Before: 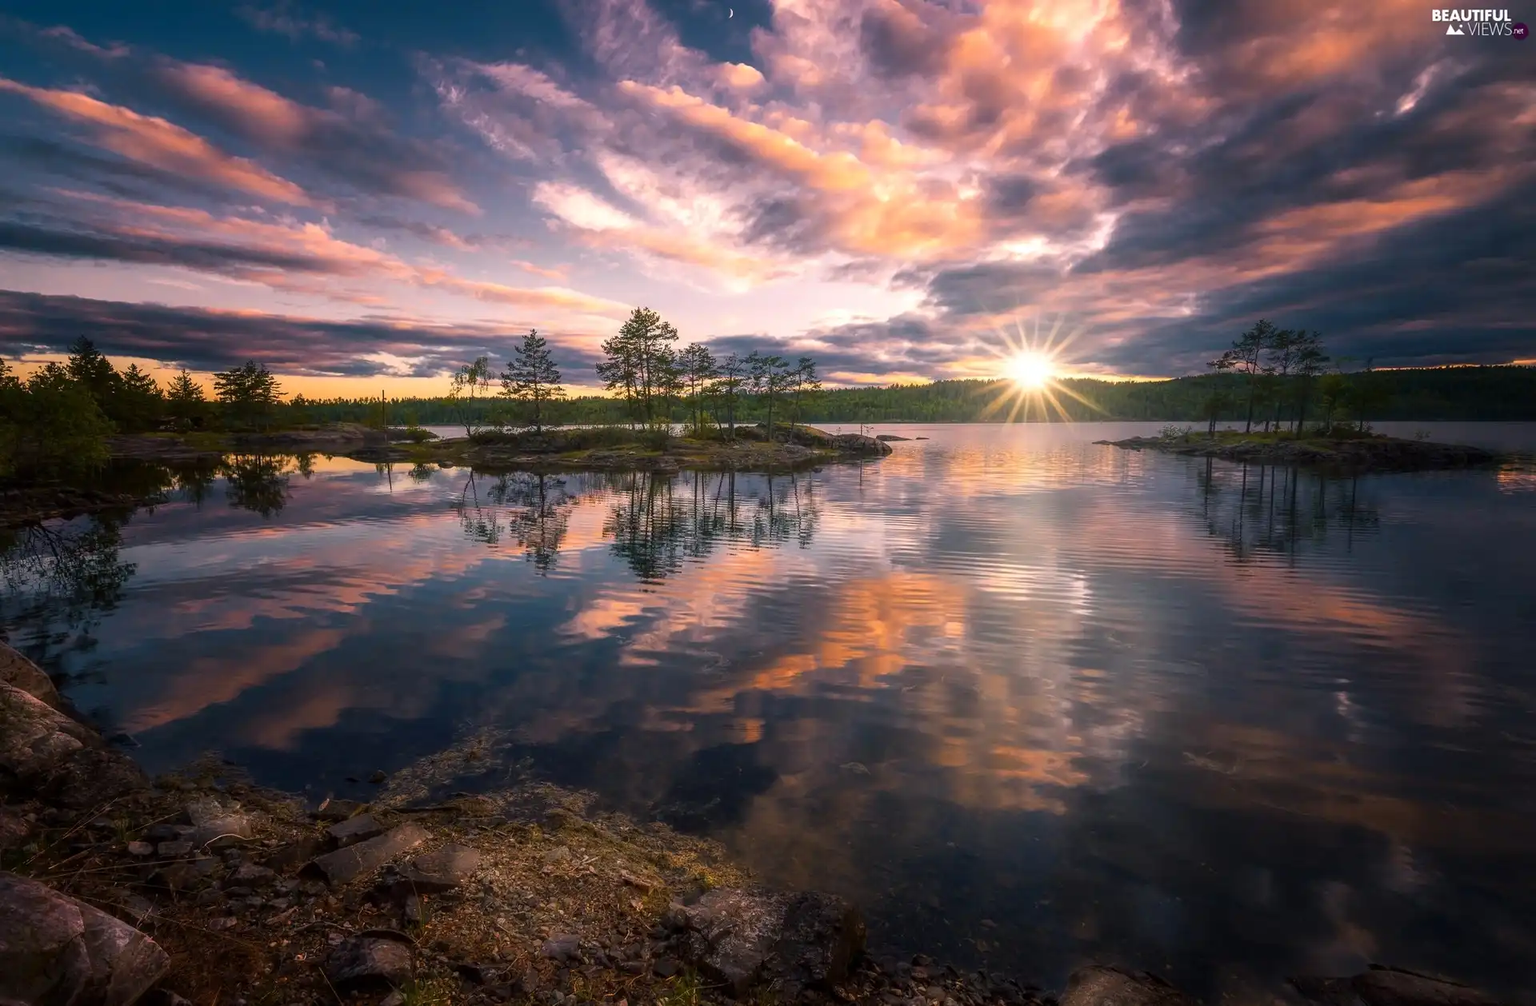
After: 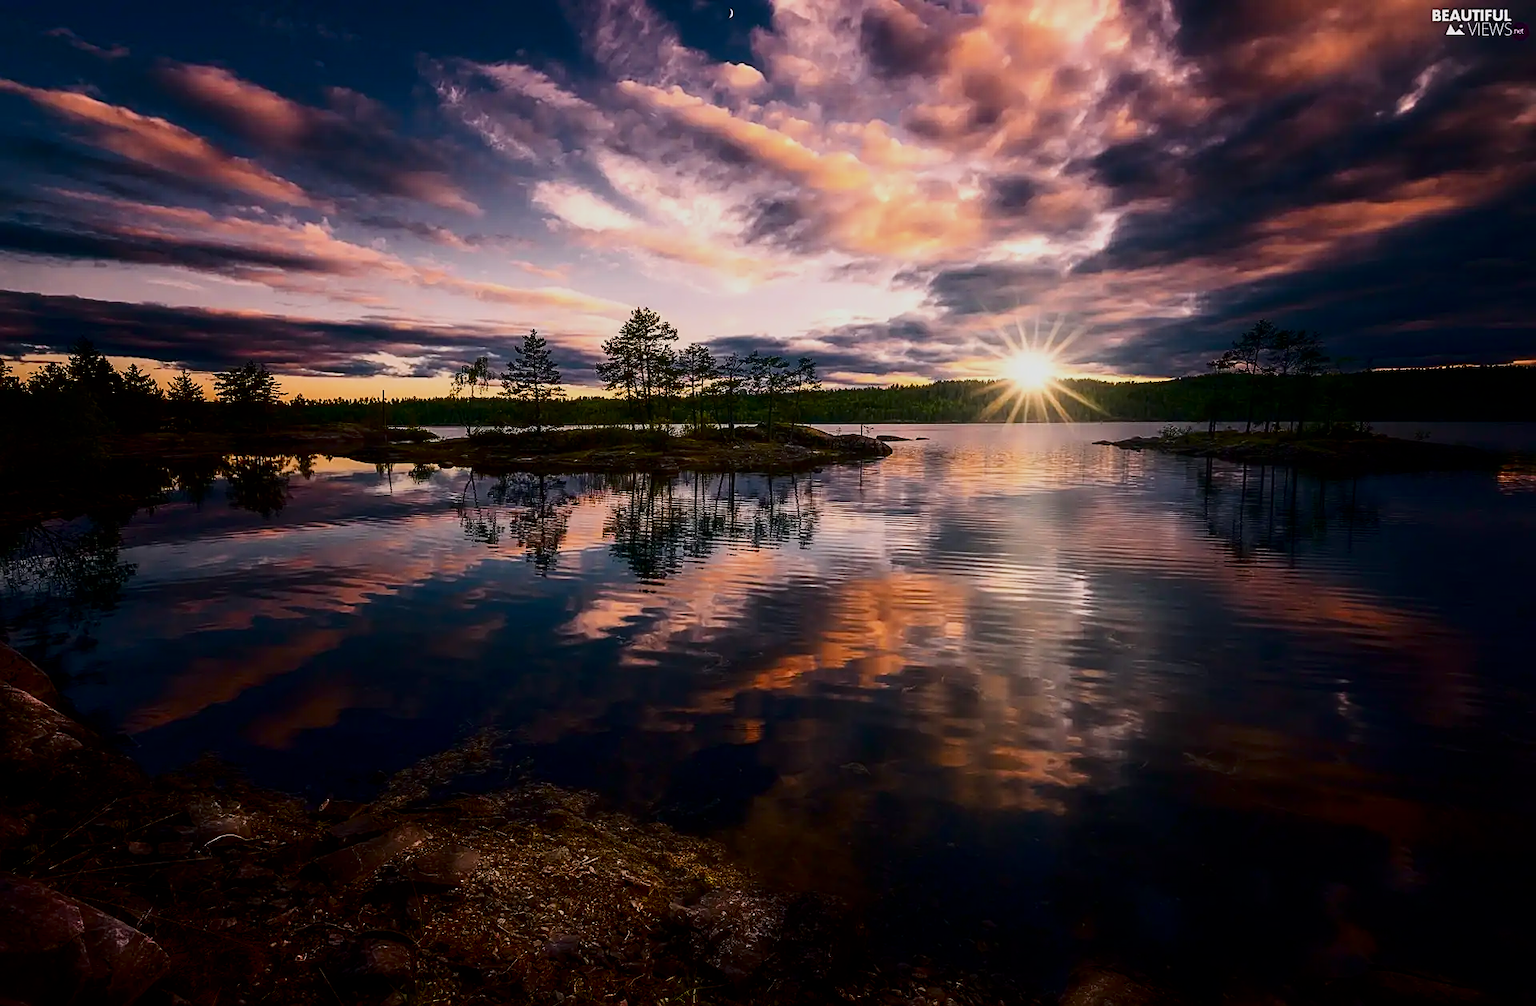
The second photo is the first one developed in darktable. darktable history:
filmic rgb: hardness 4.17
sharpen: on, module defaults
contrast brightness saturation: contrast 0.24, brightness -0.24, saturation 0.14
